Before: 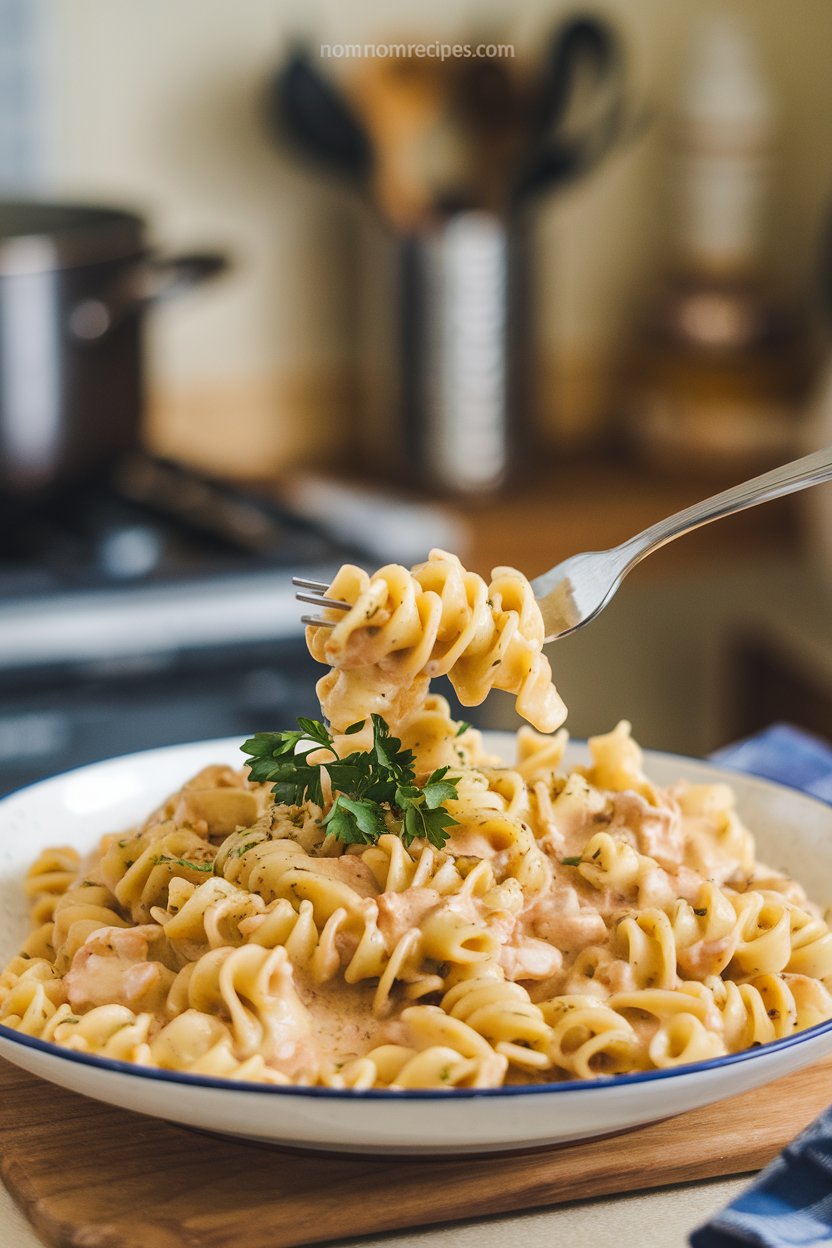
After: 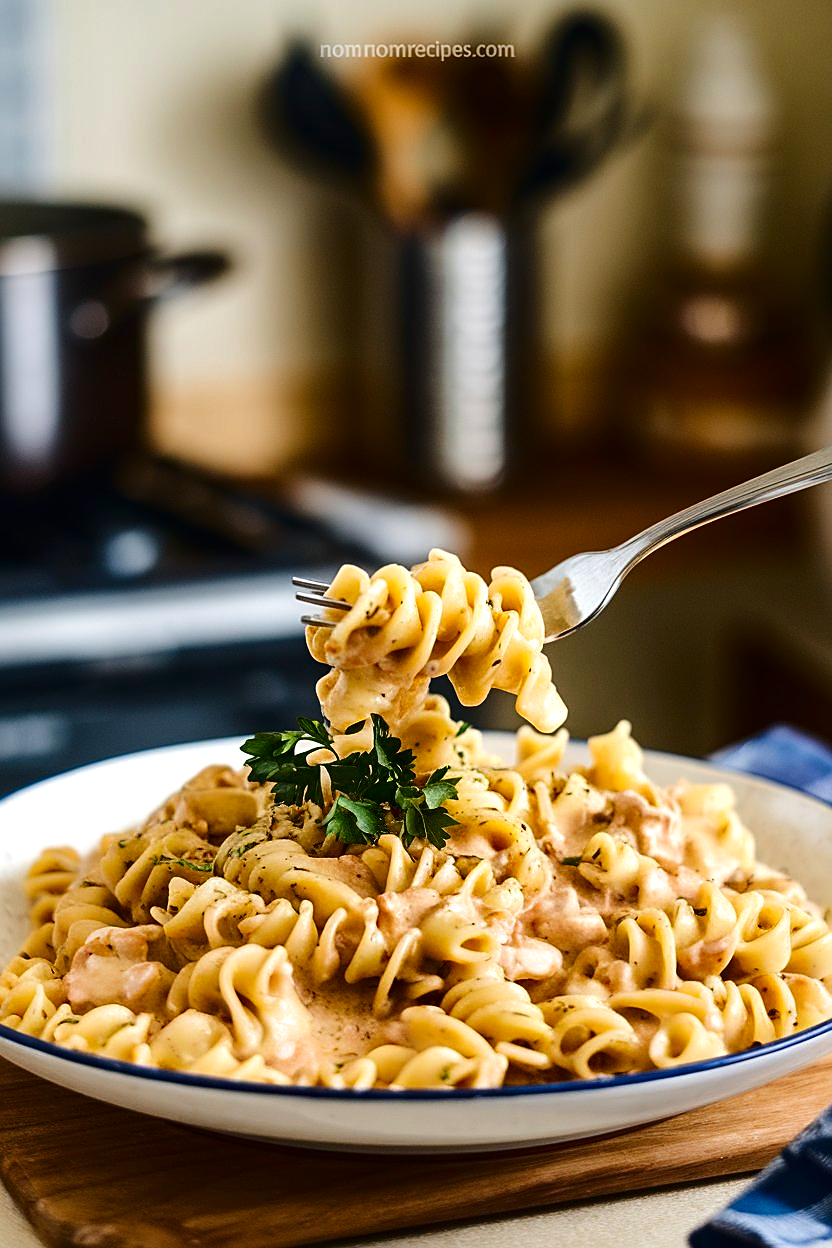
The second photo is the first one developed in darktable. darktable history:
tone equalizer: -8 EV -0.391 EV, -7 EV -0.418 EV, -6 EV -0.354 EV, -5 EV -0.256 EV, -3 EV 0.251 EV, -2 EV 0.334 EV, -1 EV 0.377 EV, +0 EV 0.399 EV, edges refinement/feathering 500, mask exposure compensation -1.57 EV, preserve details no
sharpen: amount 0.497
contrast brightness saturation: contrast 0.133, brightness -0.23, saturation 0.14
